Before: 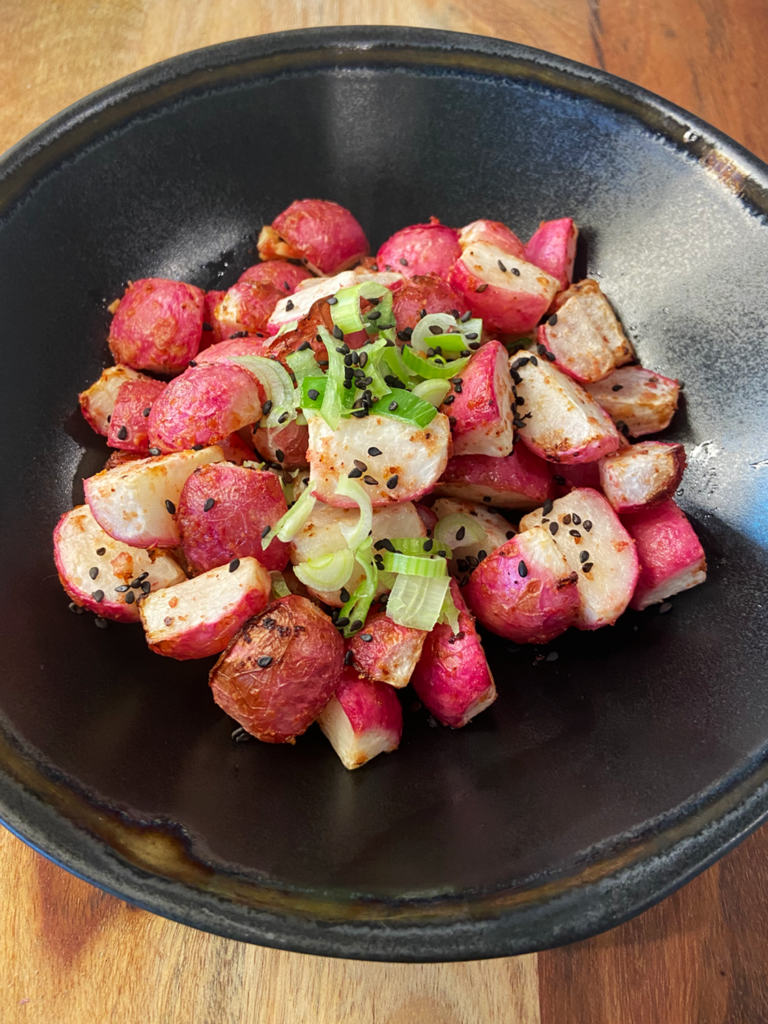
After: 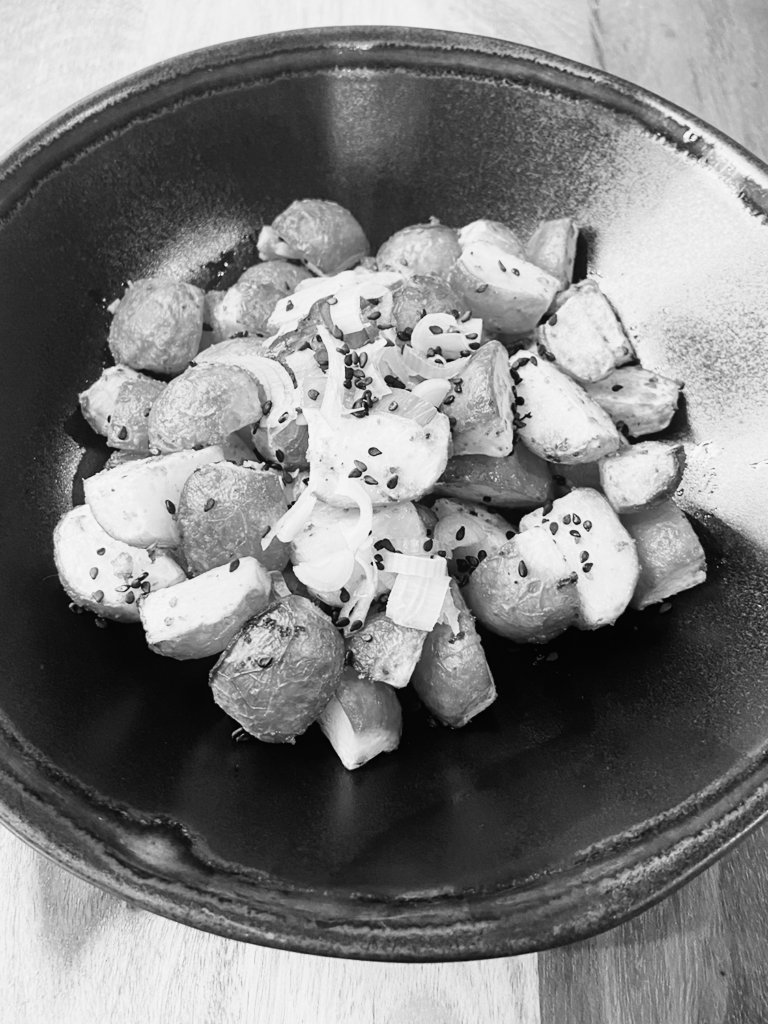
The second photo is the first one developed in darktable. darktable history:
base curve: curves: ch0 [(0, 0) (0, 0.001) (0.001, 0.001) (0.004, 0.002) (0.007, 0.004) (0.015, 0.013) (0.033, 0.045) (0.052, 0.096) (0.075, 0.17) (0.099, 0.241) (0.163, 0.42) (0.219, 0.55) (0.259, 0.616) (0.327, 0.722) (0.365, 0.765) (0.522, 0.873) (0.547, 0.881) (0.689, 0.919) (0.826, 0.952) (1, 1)], preserve colors none
contrast equalizer: y [[0.439, 0.44, 0.442, 0.457, 0.493, 0.498], [0.5 ×6], [0.5 ×6], [0 ×6], [0 ×6]], mix 0.59
monochrome: a -6.99, b 35.61, size 1.4
